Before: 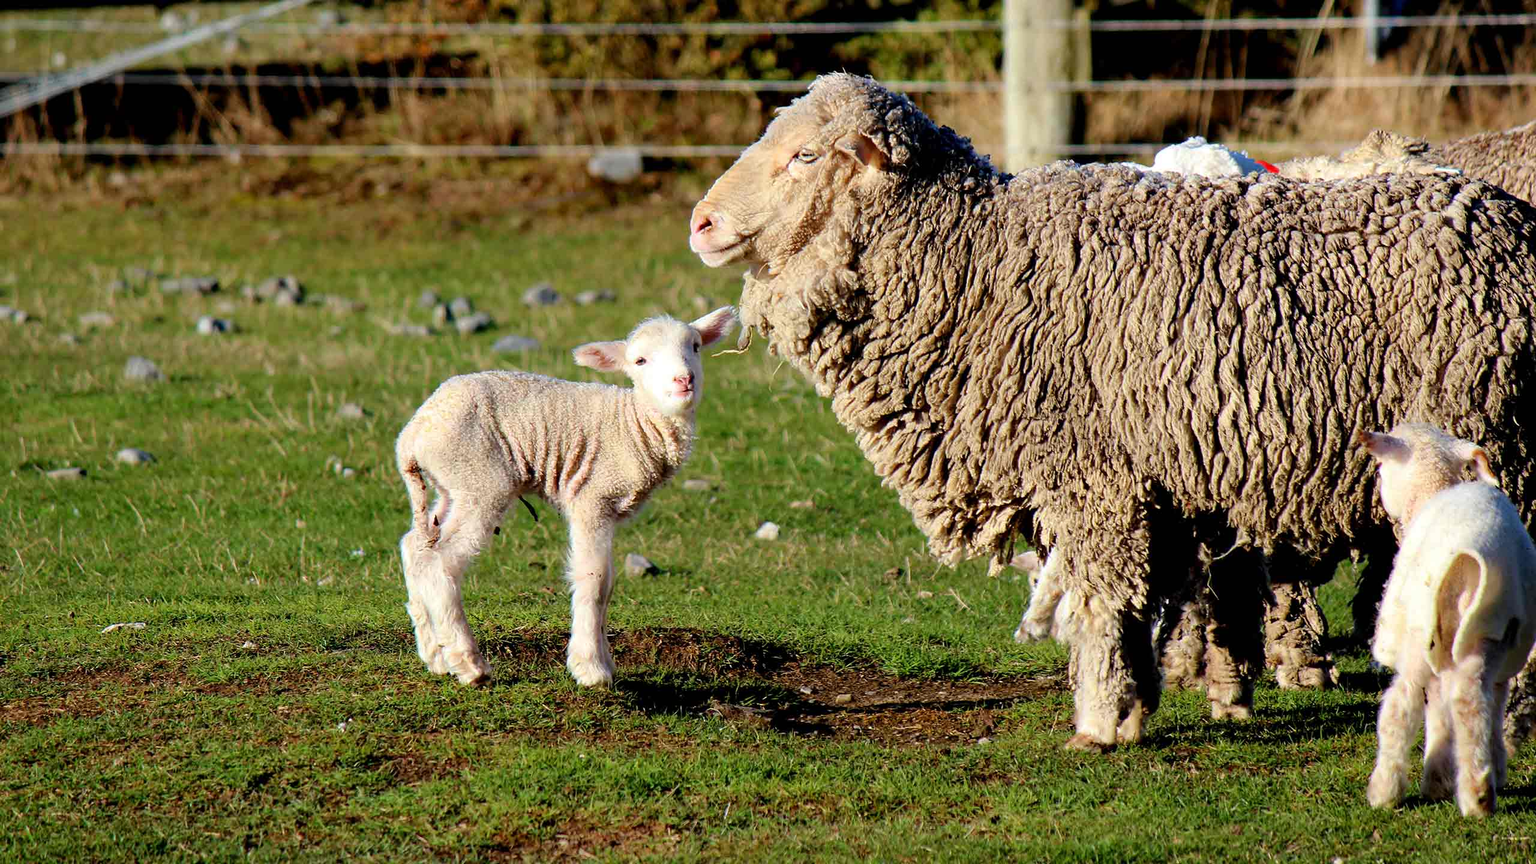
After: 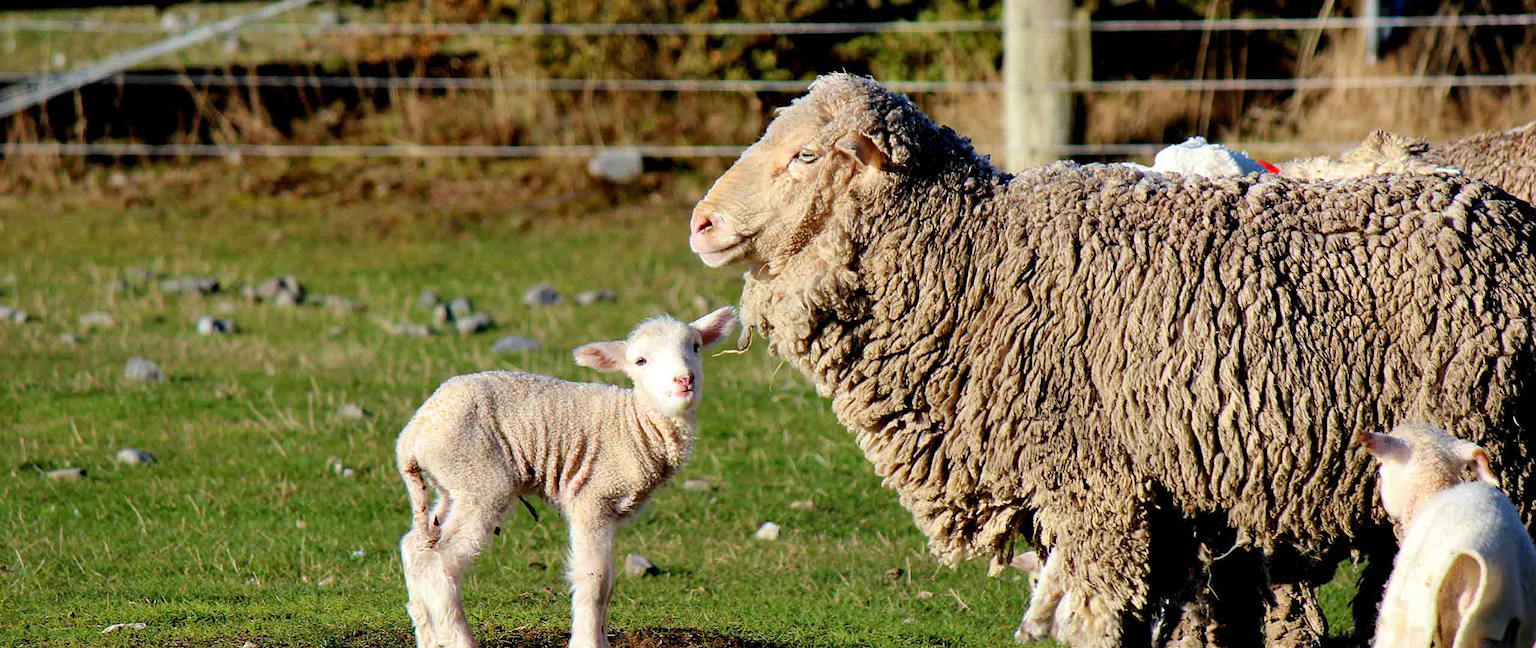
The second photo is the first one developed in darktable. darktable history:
shadows and highlights: shadows 25.91, highlights -48.12, soften with gaussian
crop: bottom 24.994%
